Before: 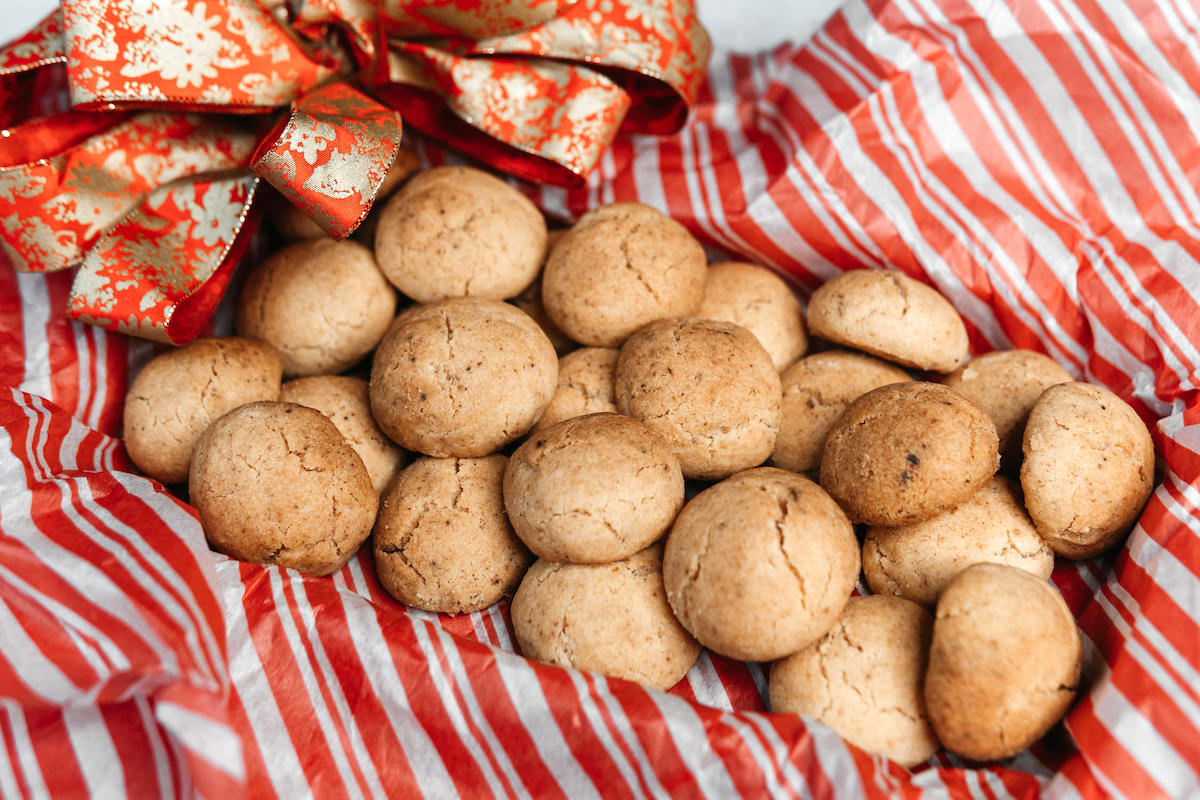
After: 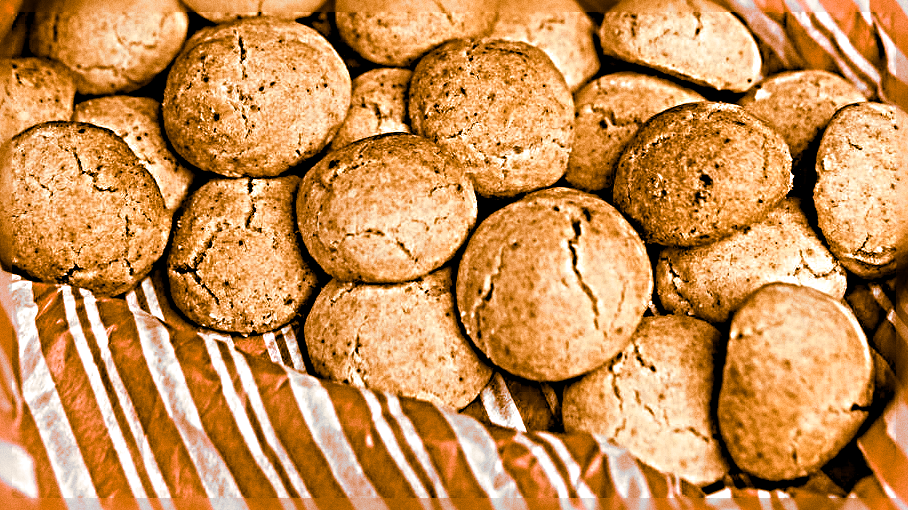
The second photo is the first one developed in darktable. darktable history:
grain: coarseness 0.09 ISO
crop and rotate: left 17.299%, top 35.115%, right 7.015%, bottom 1.024%
sharpen: radius 6.3, amount 1.8, threshold 0
split-toning: shadows › hue 26°, shadows › saturation 0.92, highlights › hue 40°, highlights › saturation 0.92, balance -63, compress 0%
